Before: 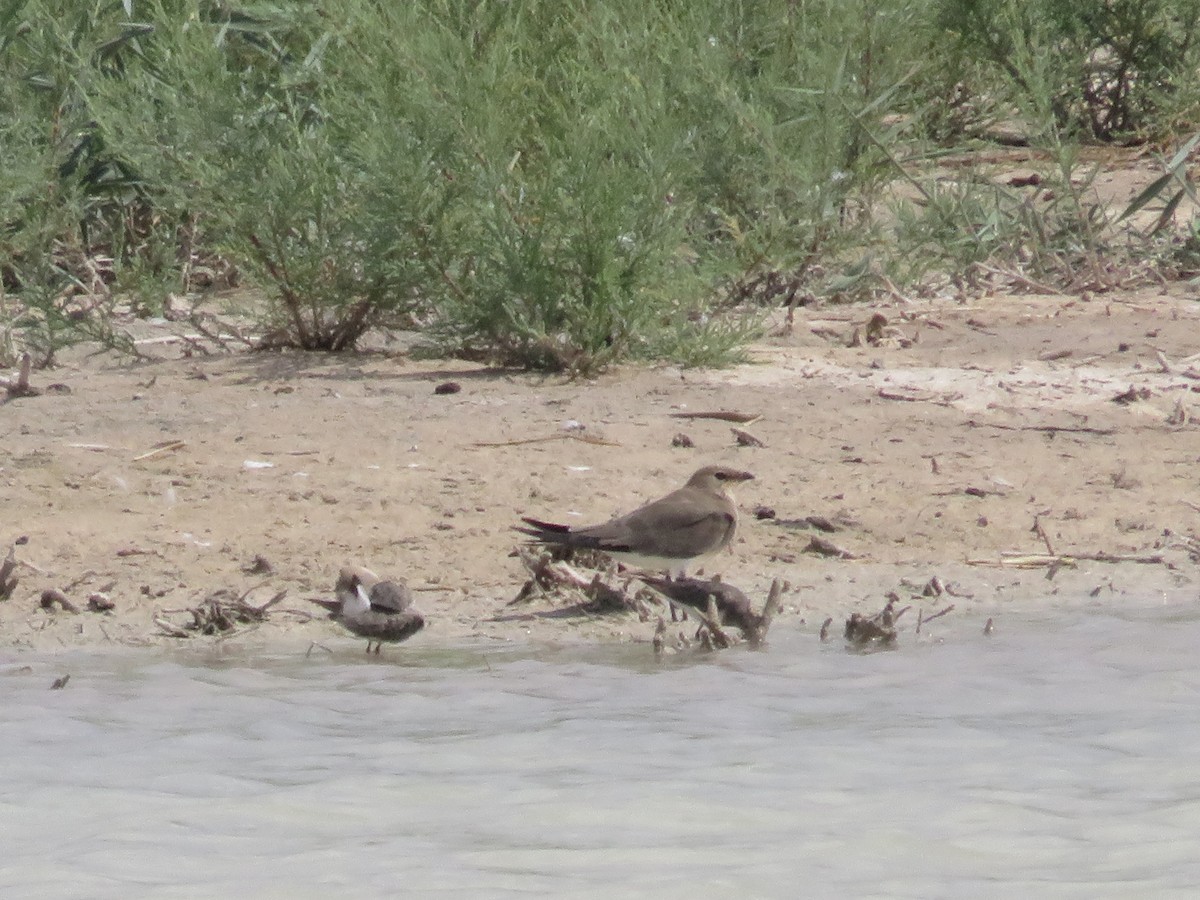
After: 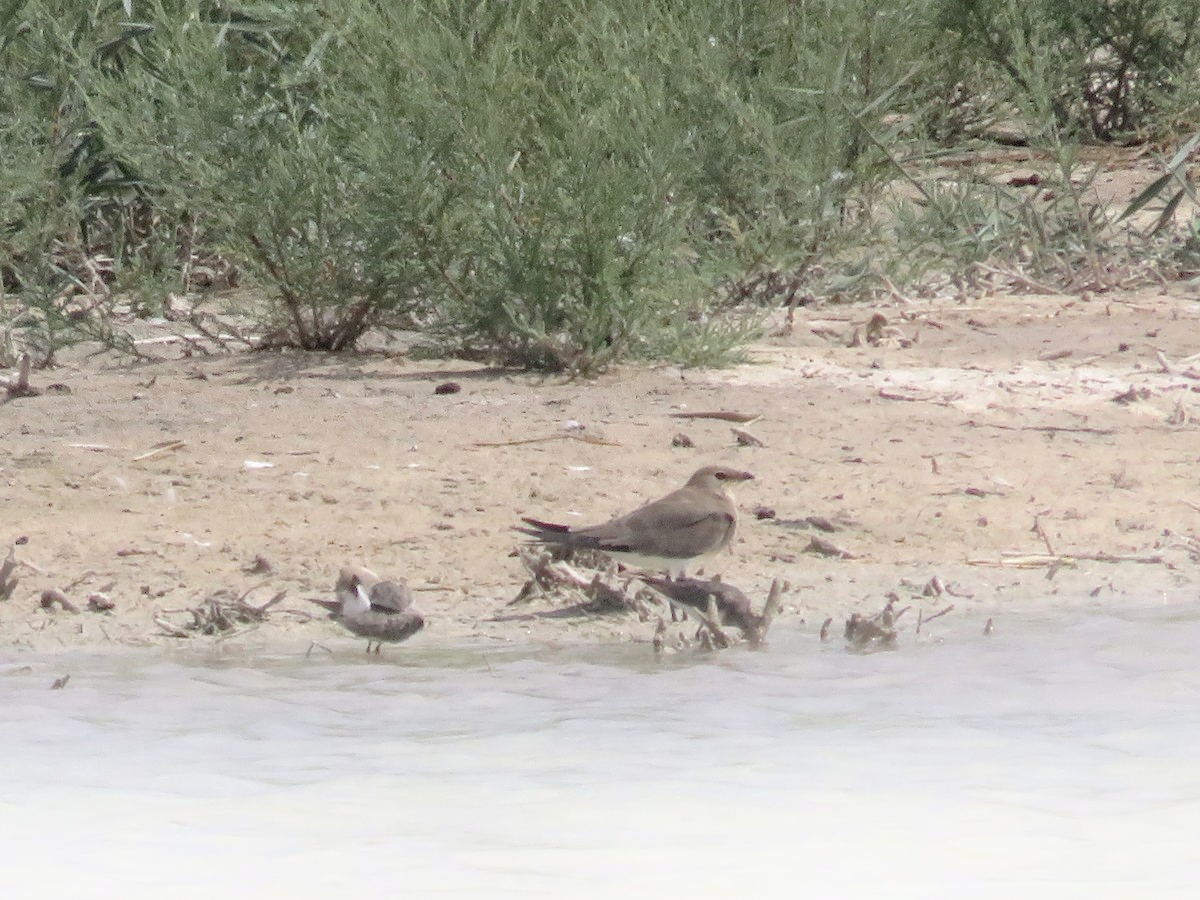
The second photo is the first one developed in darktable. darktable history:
bloom: on, module defaults
contrast brightness saturation: saturation -0.05
haze removal: strength 0.29, distance 0.25, compatibility mode true, adaptive false
color zones: curves: ch0 [(0, 0.5) (0.143, 0.5) (0.286, 0.5) (0.429, 0.504) (0.571, 0.5) (0.714, 0.509) (0.857, 0.5) (1, 0.5)]; ch1 [(0, 0.425) (0.143, 0.425) (0.286, 0.375) (0.429, 0.405) (0.571, 0.5) (0.714, 0.47) (0.857, 0.425) (1, 0.435)]; ch2 [(0, 0.5) (0.143, 0.5) (0.286, 0.5) (0.429, 0.517) (0.571, 0.5) (0.714, 0.51) (0.857, 0.5) (1, 0.5)]
levels: levels [0, 0.48, 0.961]
